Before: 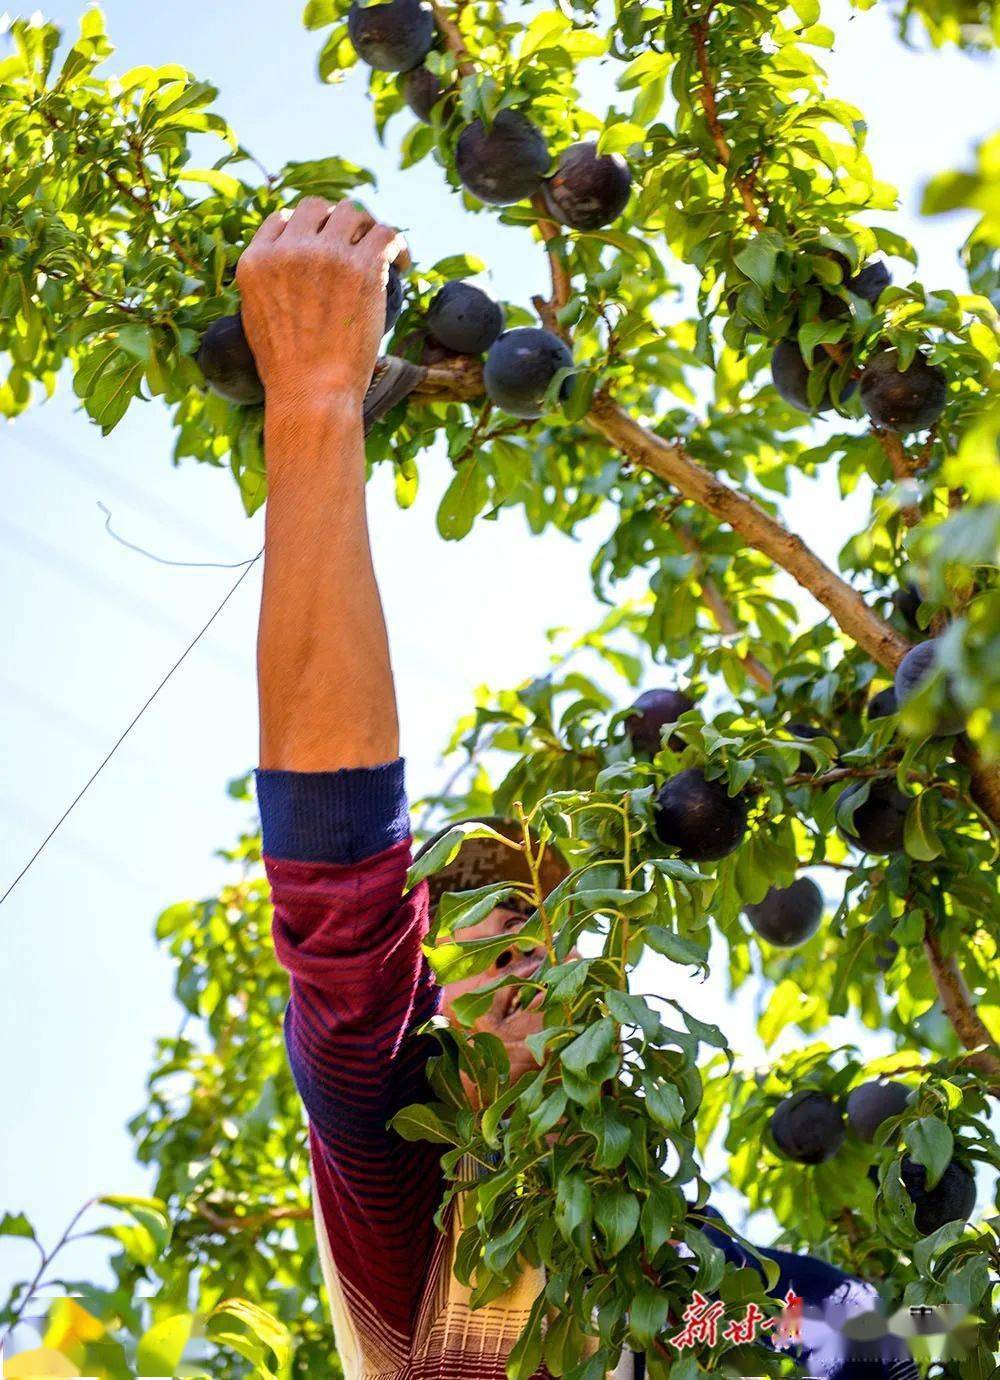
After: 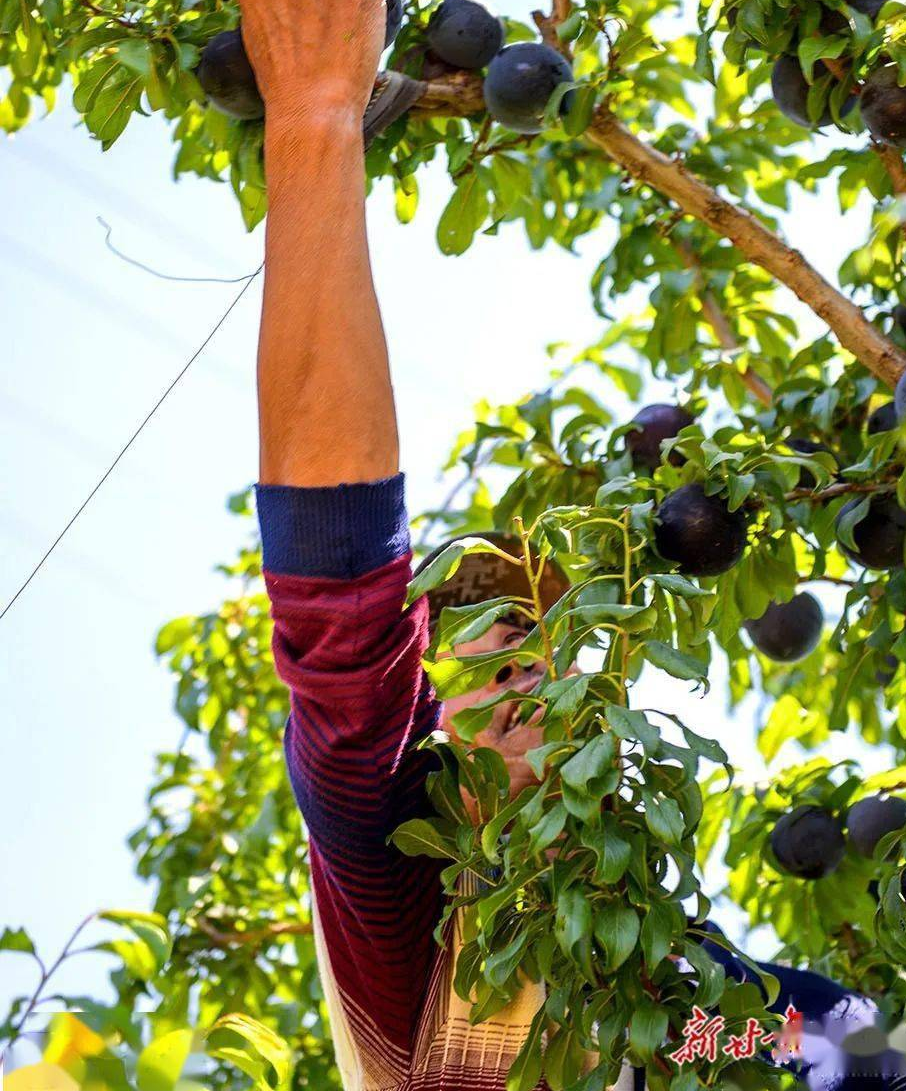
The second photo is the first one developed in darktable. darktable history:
crop: top 20.66%, right 9.36%, bottom 0.253%
